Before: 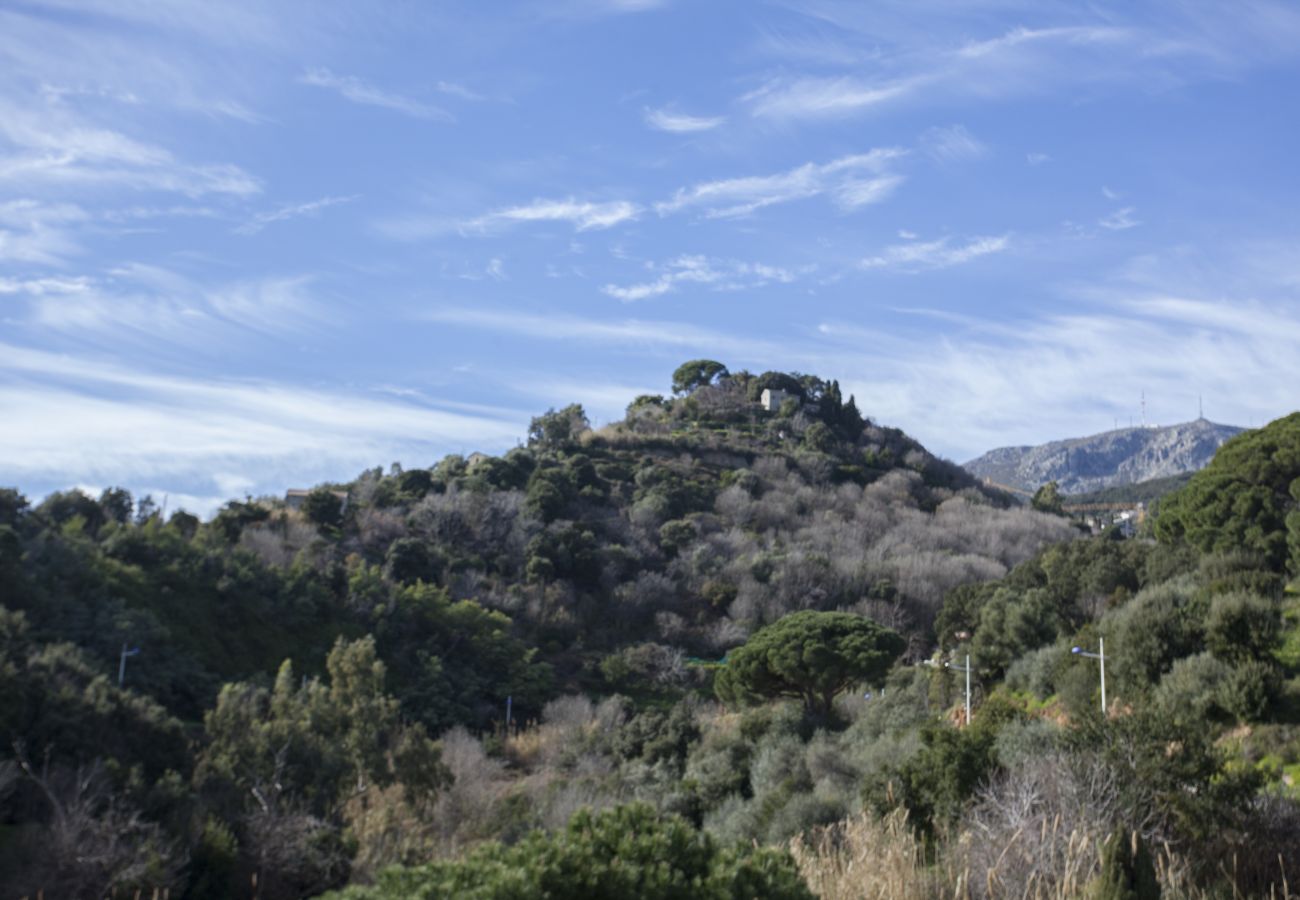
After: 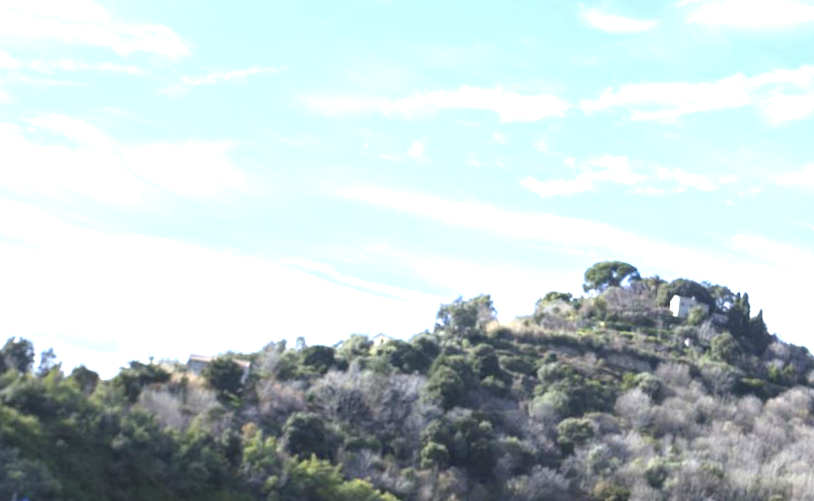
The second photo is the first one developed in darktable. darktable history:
crop and rotate: angle -4.99°, left 2.122%, top 6.945%, right 27.566%, bottom 30.519%
exposure: black level correction 0, exposure 1.45 EV, compensate exposure bias true, compensate highlight preservation false
